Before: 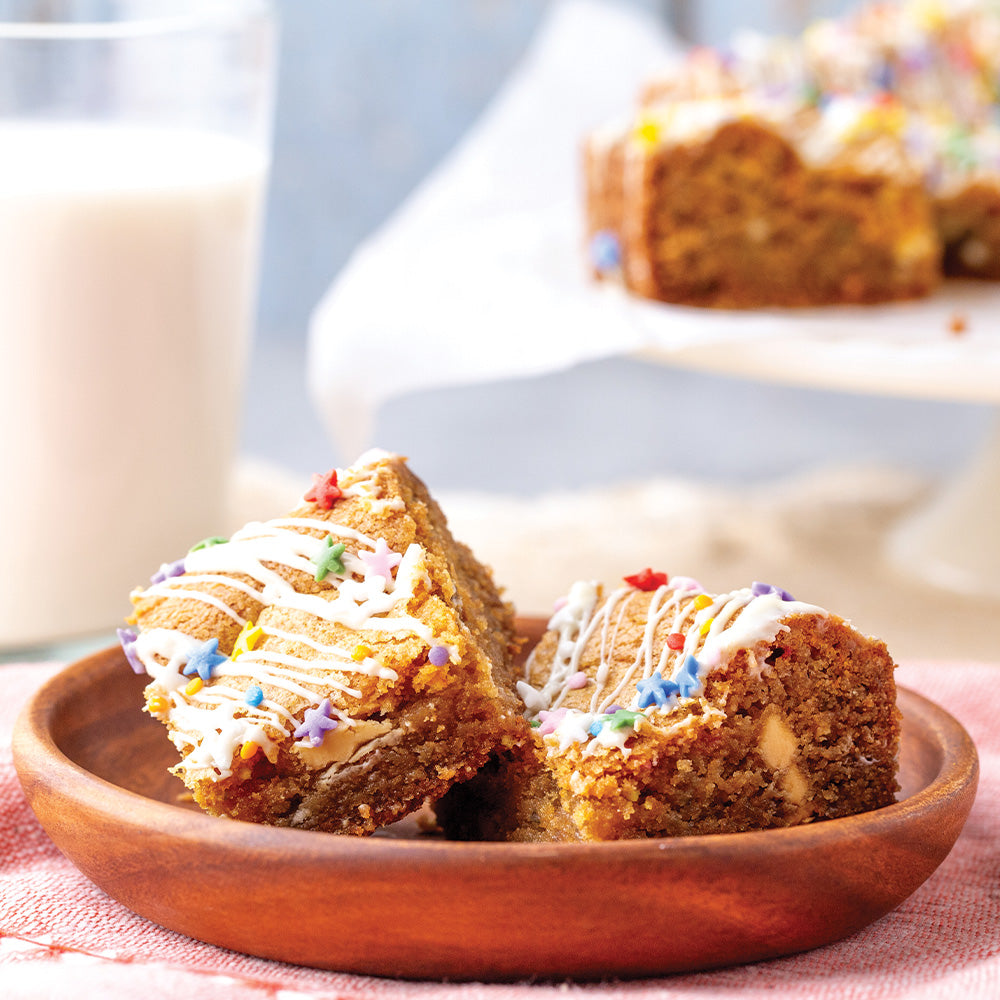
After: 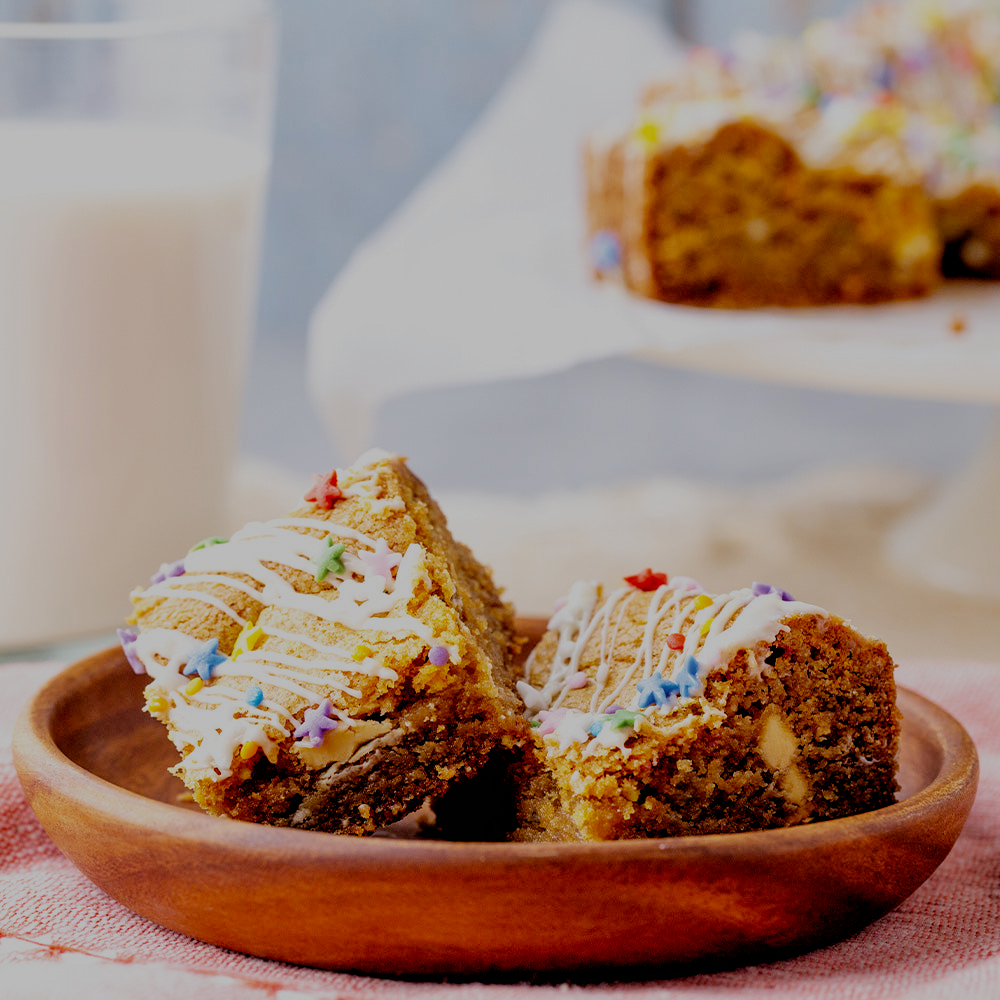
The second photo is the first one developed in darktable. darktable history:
filmic rgb: black relative exposure -7.12 EV, white relative exposure 5.36 EV, hardness 3.02, preserve chrominance no, color science v4 (2020), contrast in shadows soft
exposure: black level correction 0.009, exposure -0.642 EV, compensate highlight preservation false
velvia: strength 17.05%
tone equalizer: -8 EV -0.542 EV, luminance estimator HSV value / RGB max
